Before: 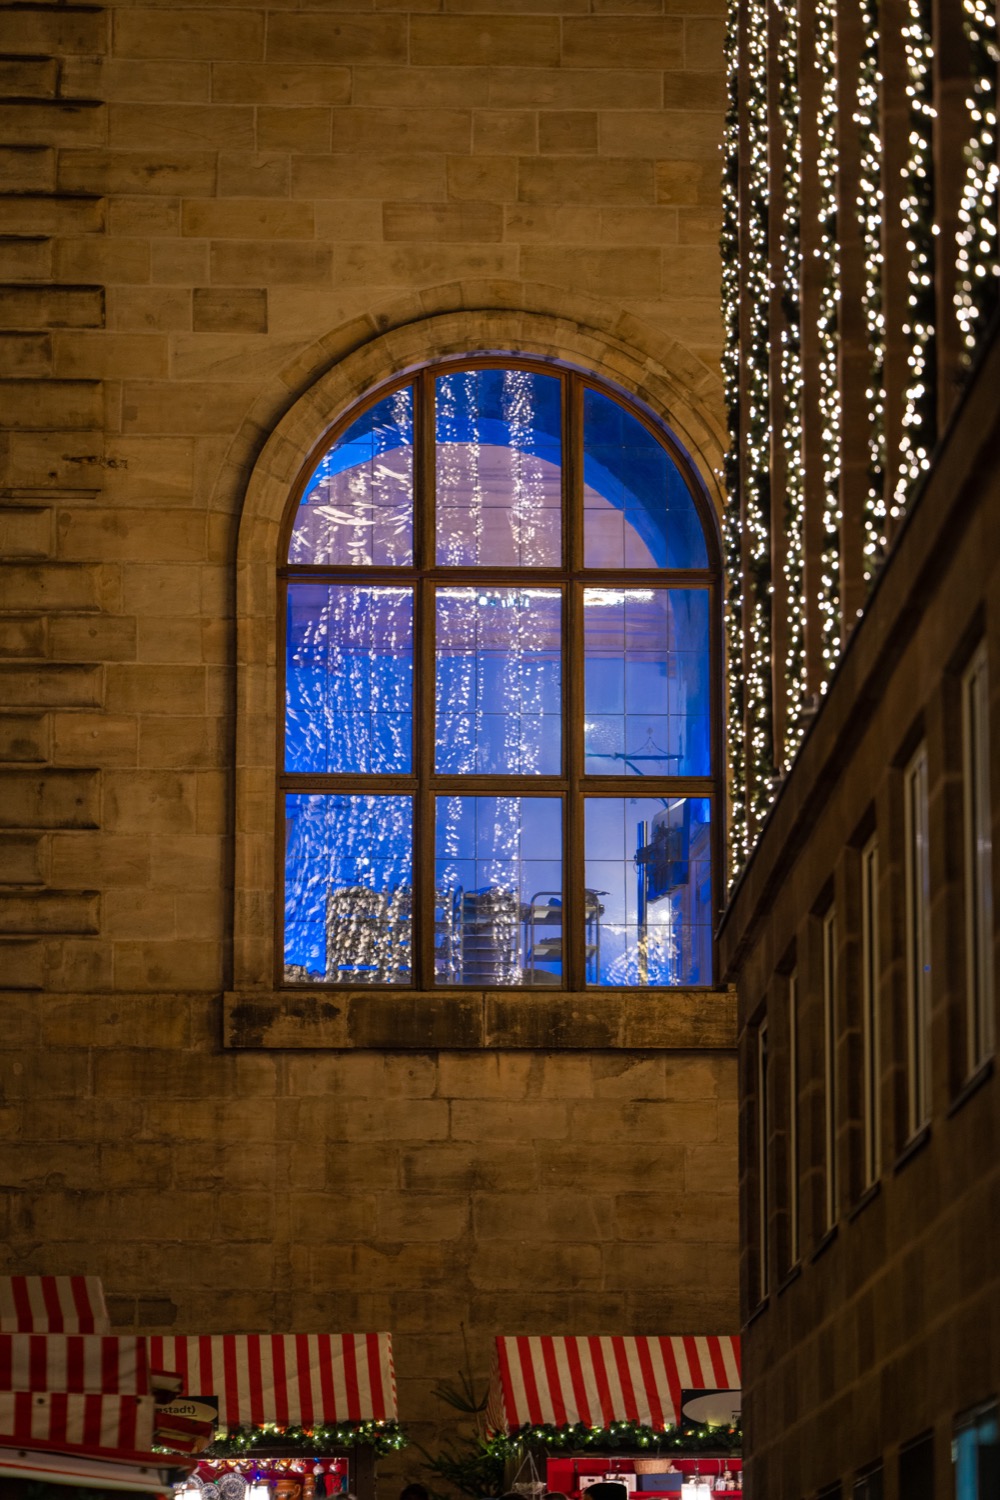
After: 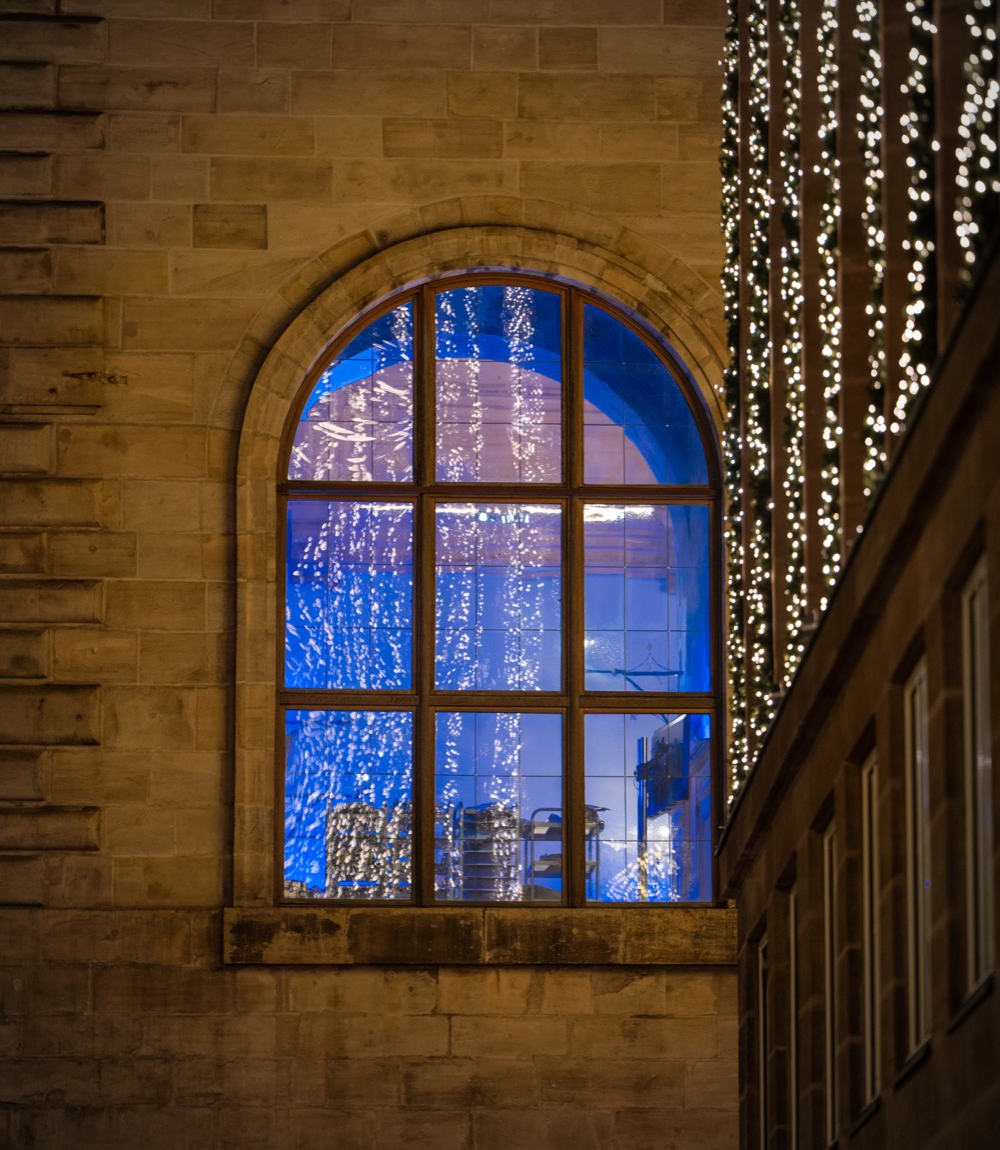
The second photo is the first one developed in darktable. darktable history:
vignetting: fall-off radius 60.92%
crop: top 5.667%, bottom 17.637%
